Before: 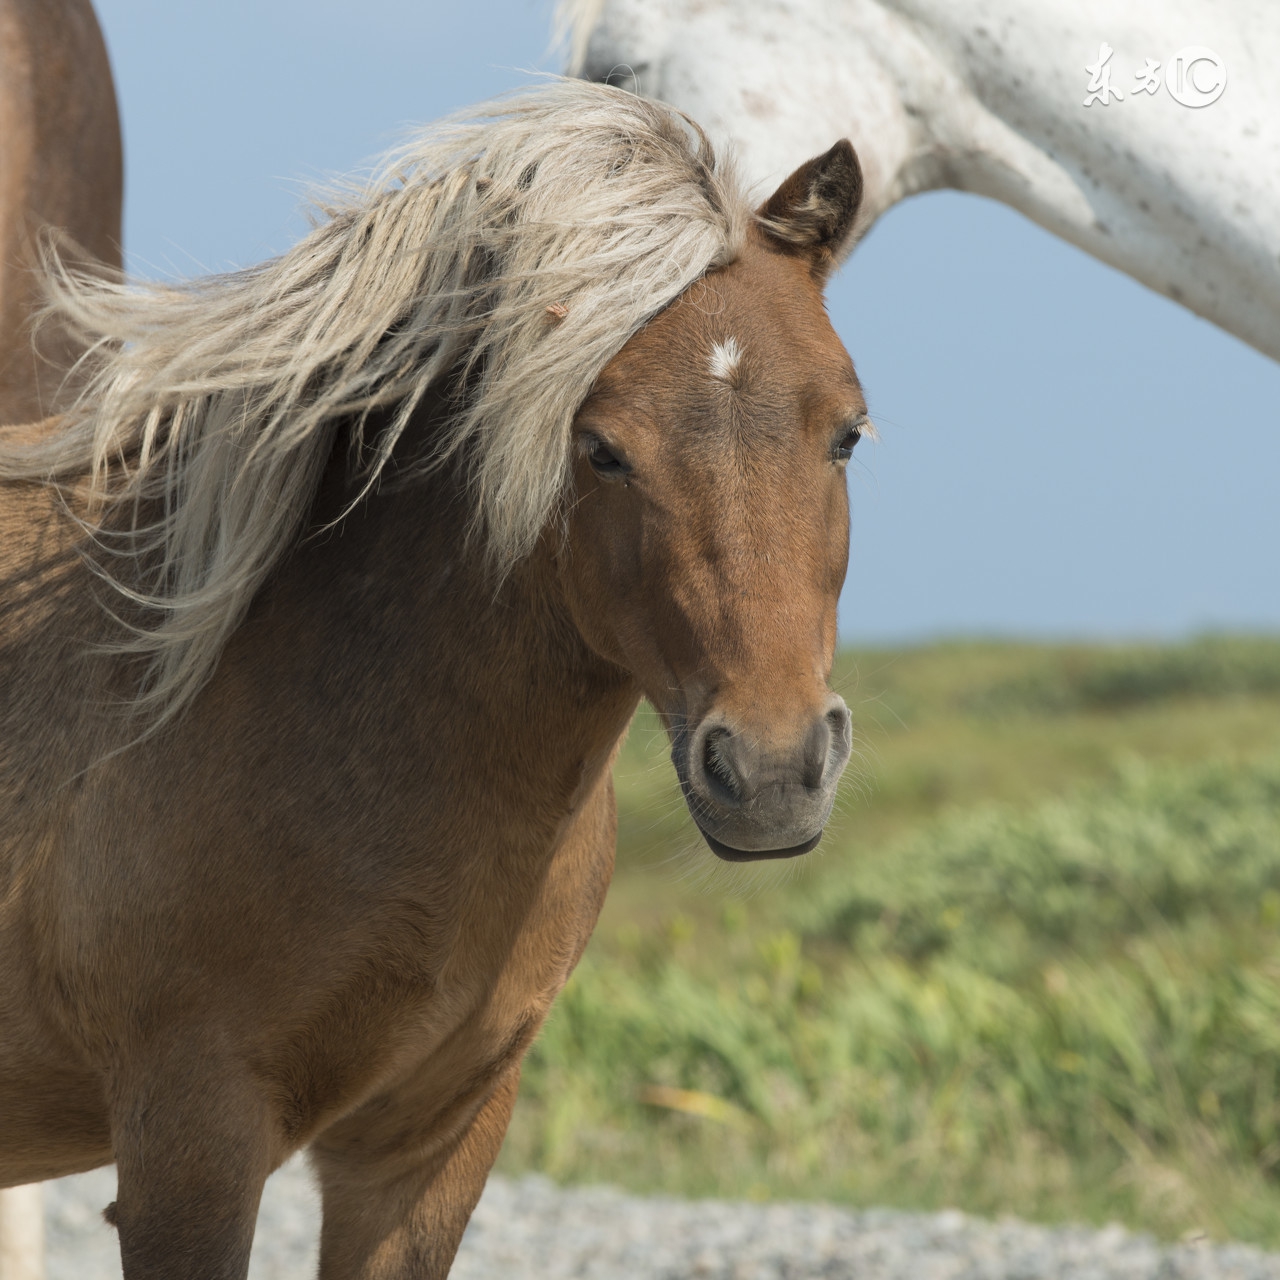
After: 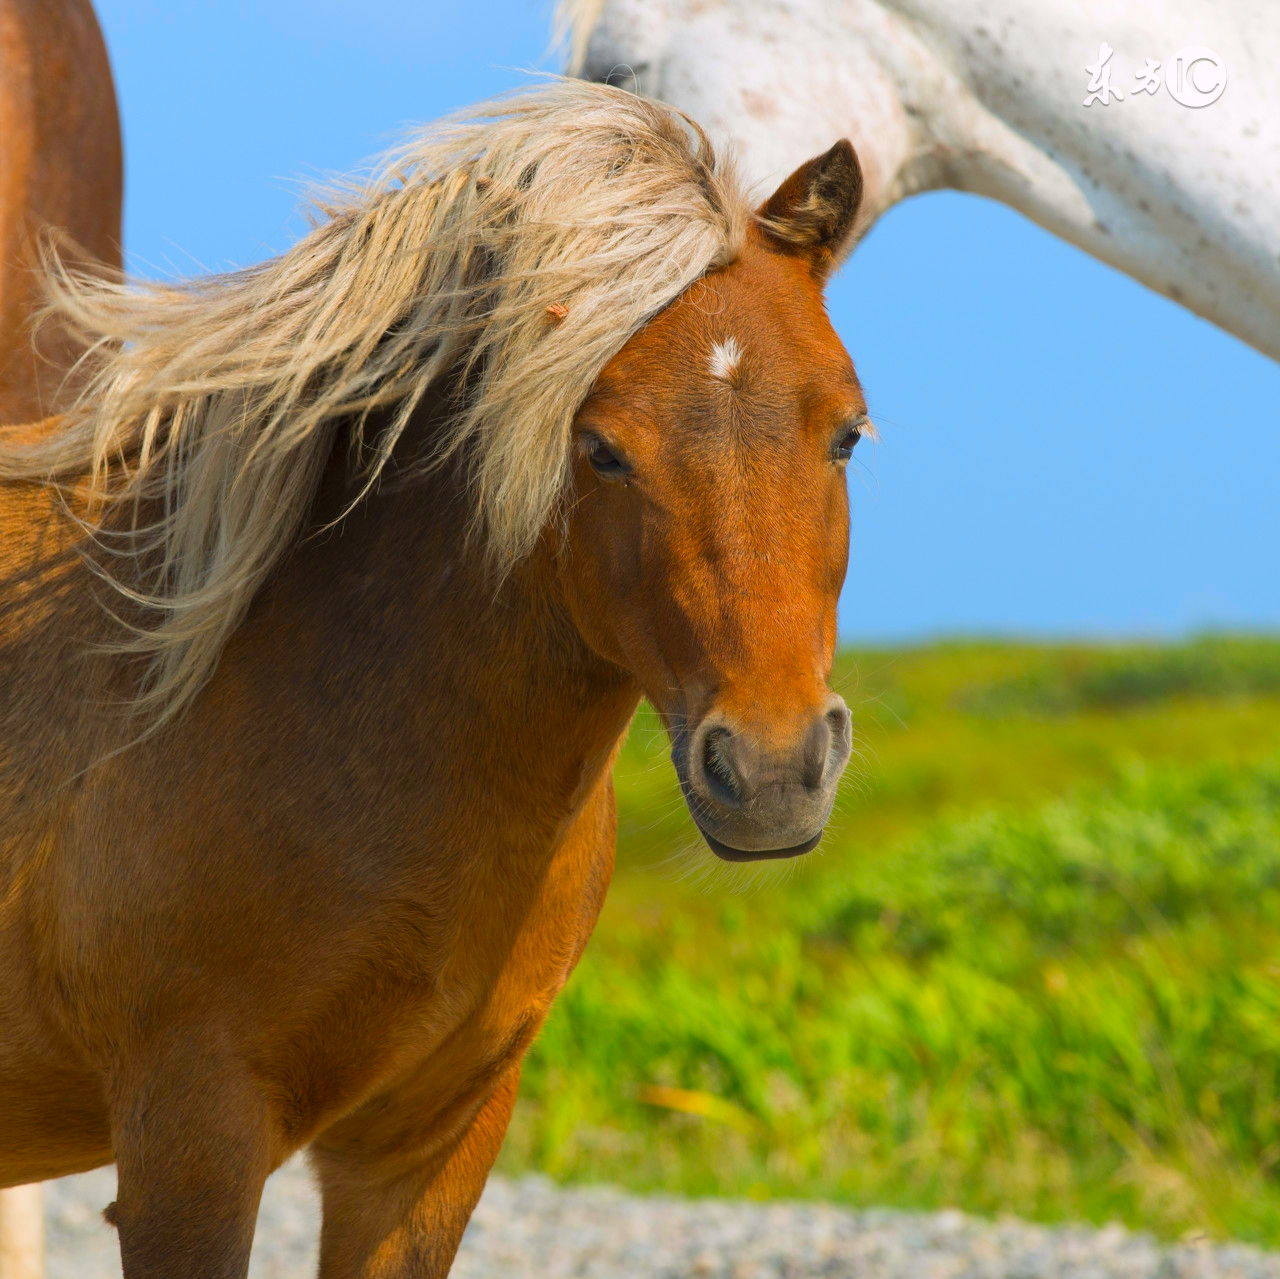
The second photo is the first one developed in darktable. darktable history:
crop: bottom 0.071%
color correction: highlights a* 1.59, highlights b* -1.7, saturation 2.48
